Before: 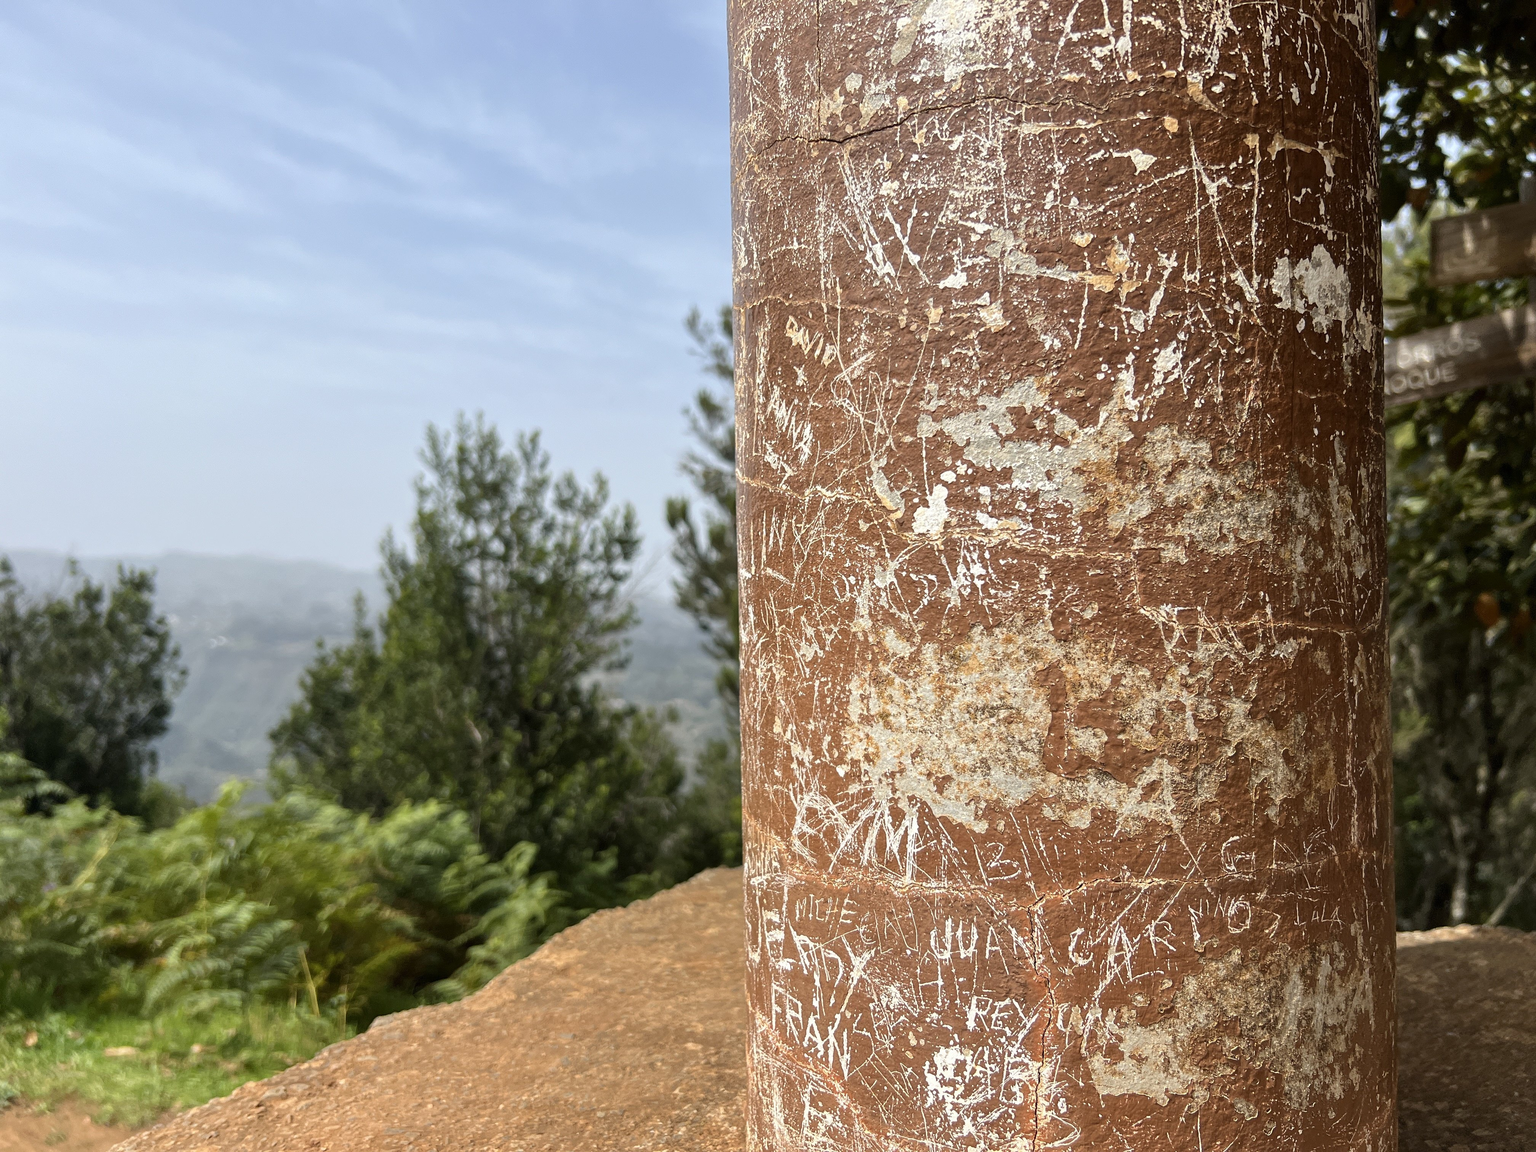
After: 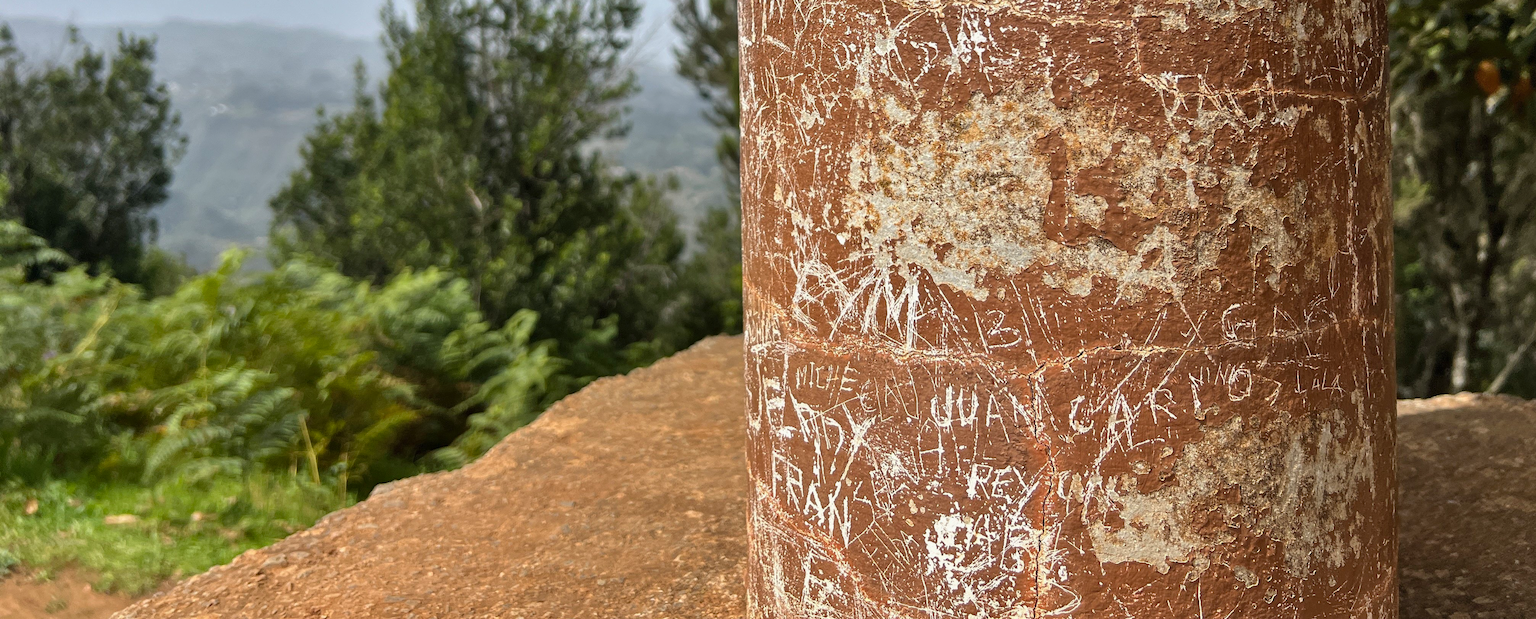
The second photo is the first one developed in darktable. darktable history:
shadows and highlights: shadows 43.71, white point adjustment -1.46, soften with gaussian
crop and rotate: top 46.237%
